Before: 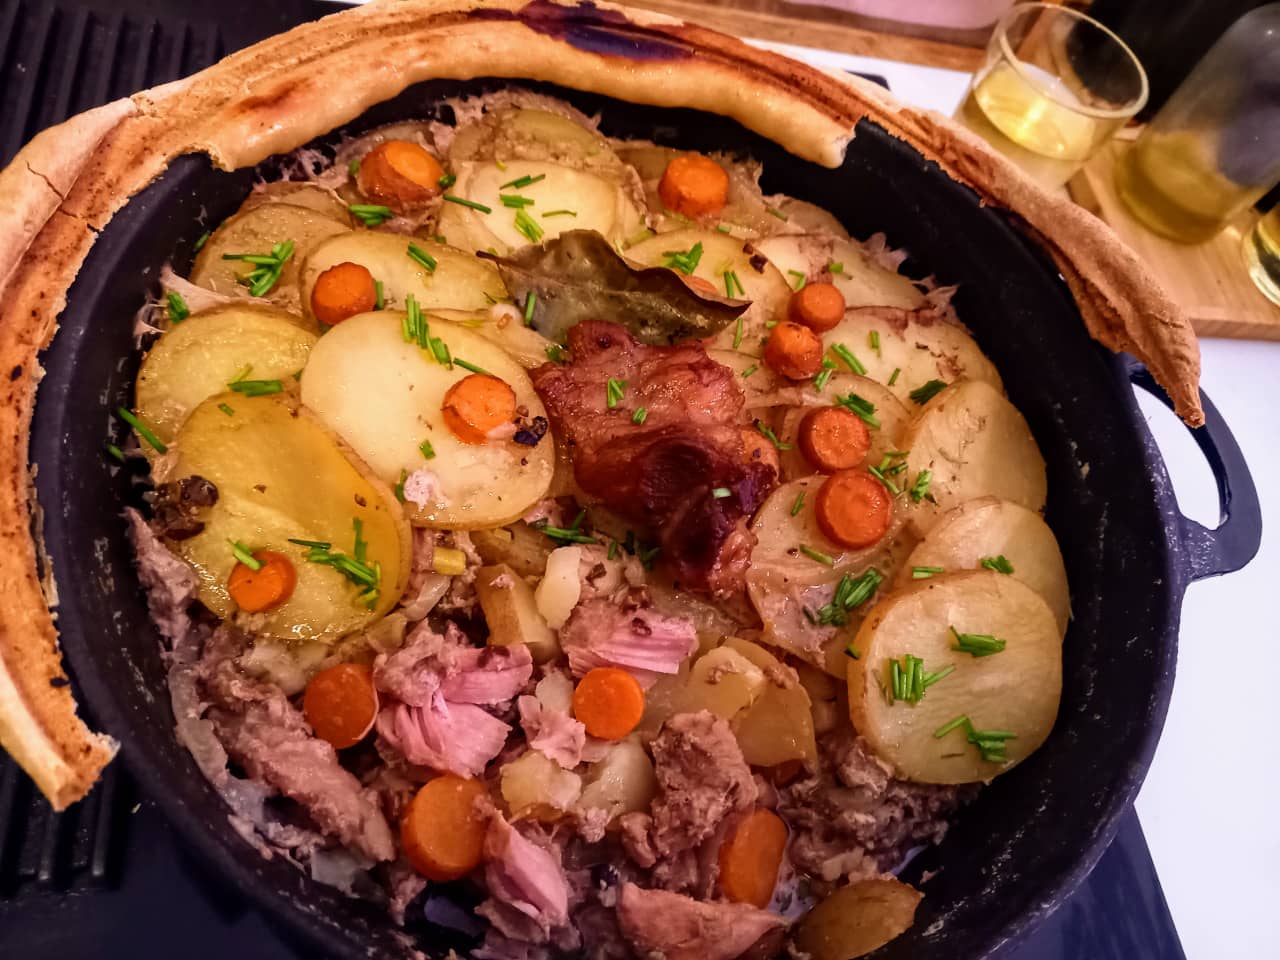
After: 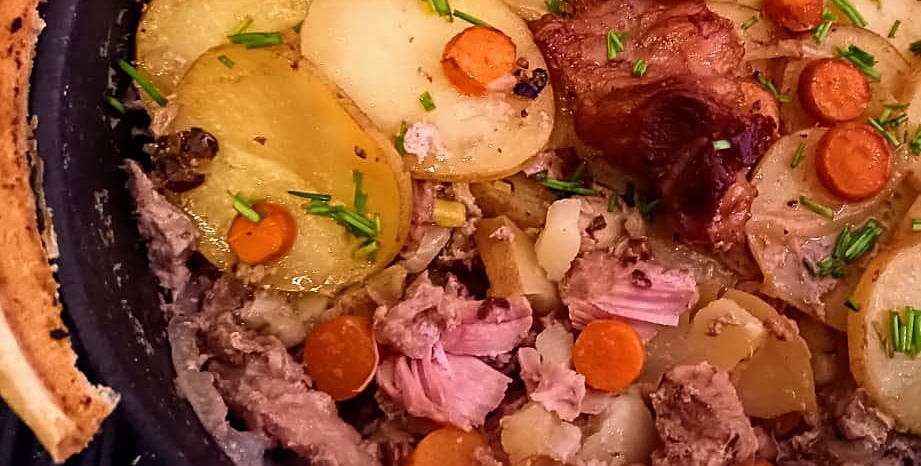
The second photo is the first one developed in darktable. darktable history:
sharpen: on, module defaults
crop: top 36.285%, right 28%, bottom 15.159%
